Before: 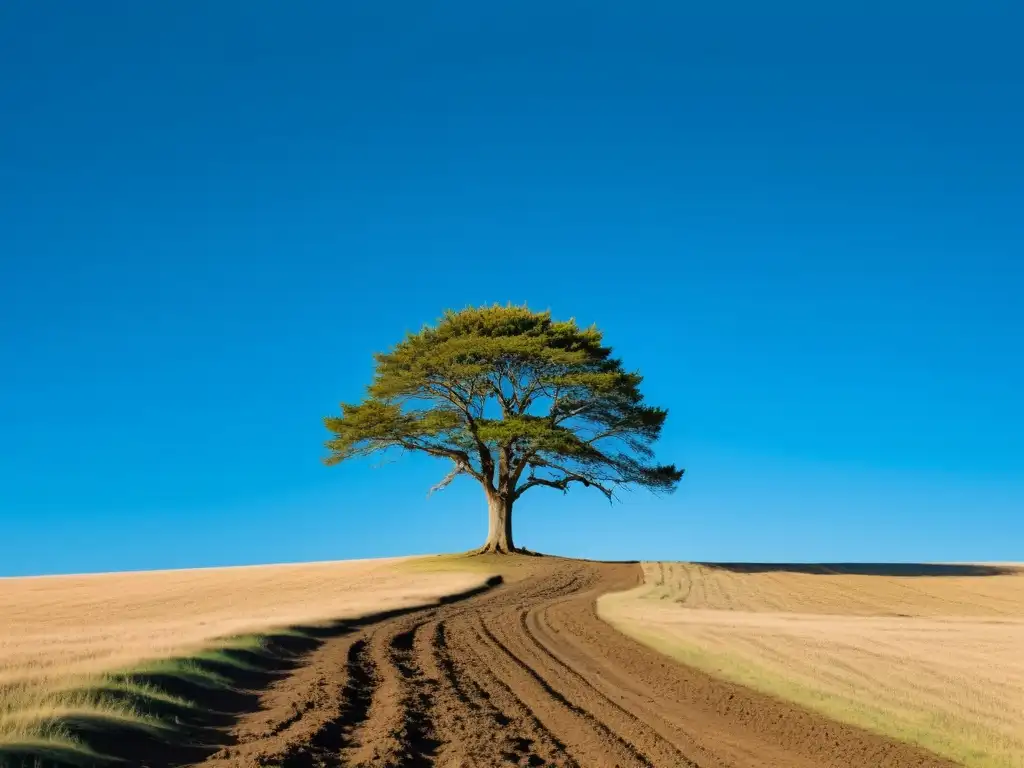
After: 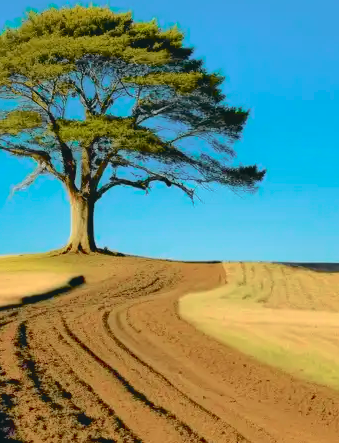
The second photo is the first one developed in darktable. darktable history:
crop: left 40.878%, top 39.176%, right 25.993%, bottom 3.081%
tone curve: curves: ch0 [(0.001, 0.029) (0.084, 0.074) (0.162, 0.165) (0.304, 0.382) (0.466, 0.576) (0.654, 0.741) (0.848, 0.906) (0.984, 0.963)]; ch1 [(0, 0) (0.34, 0.235) (0.46, 0.46) (0.515, 0.502) (0.553, 0.567) (0.764, 0.815) (1, 1)]; ch2 [(0, 0) (0.44, 0.458) (0.479, 0.492) (0.524, 0.507) (0.547, 0.579) (0.673, 0.712) (1, 1)], color space Lab, independent channels, preserve colors none
shadows and highlights: on, module defaults
